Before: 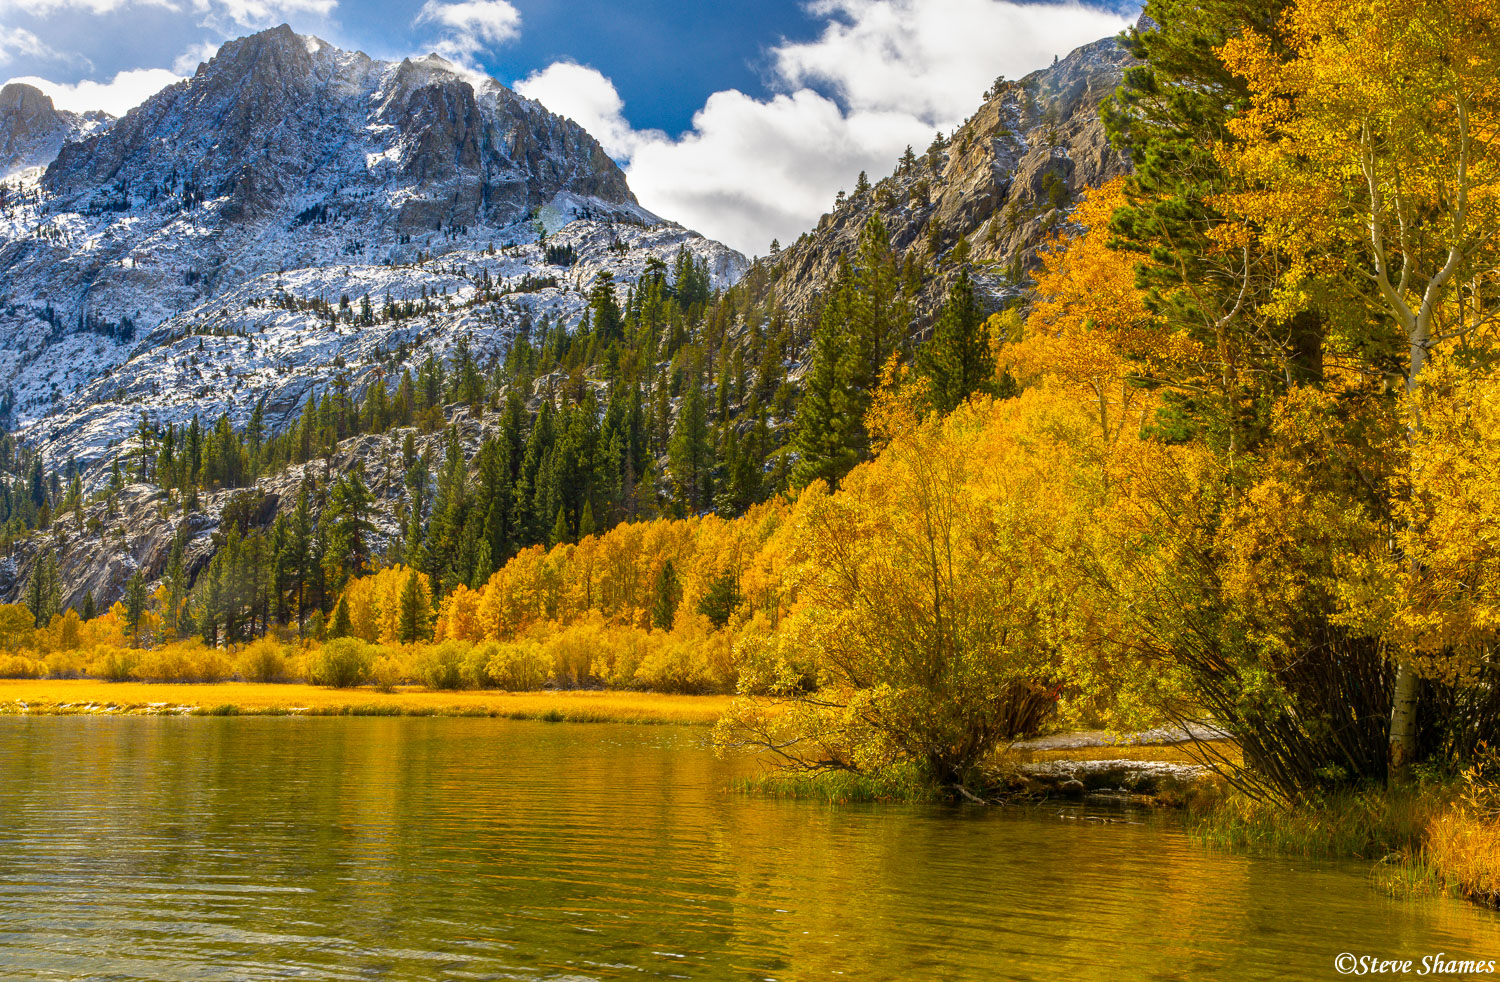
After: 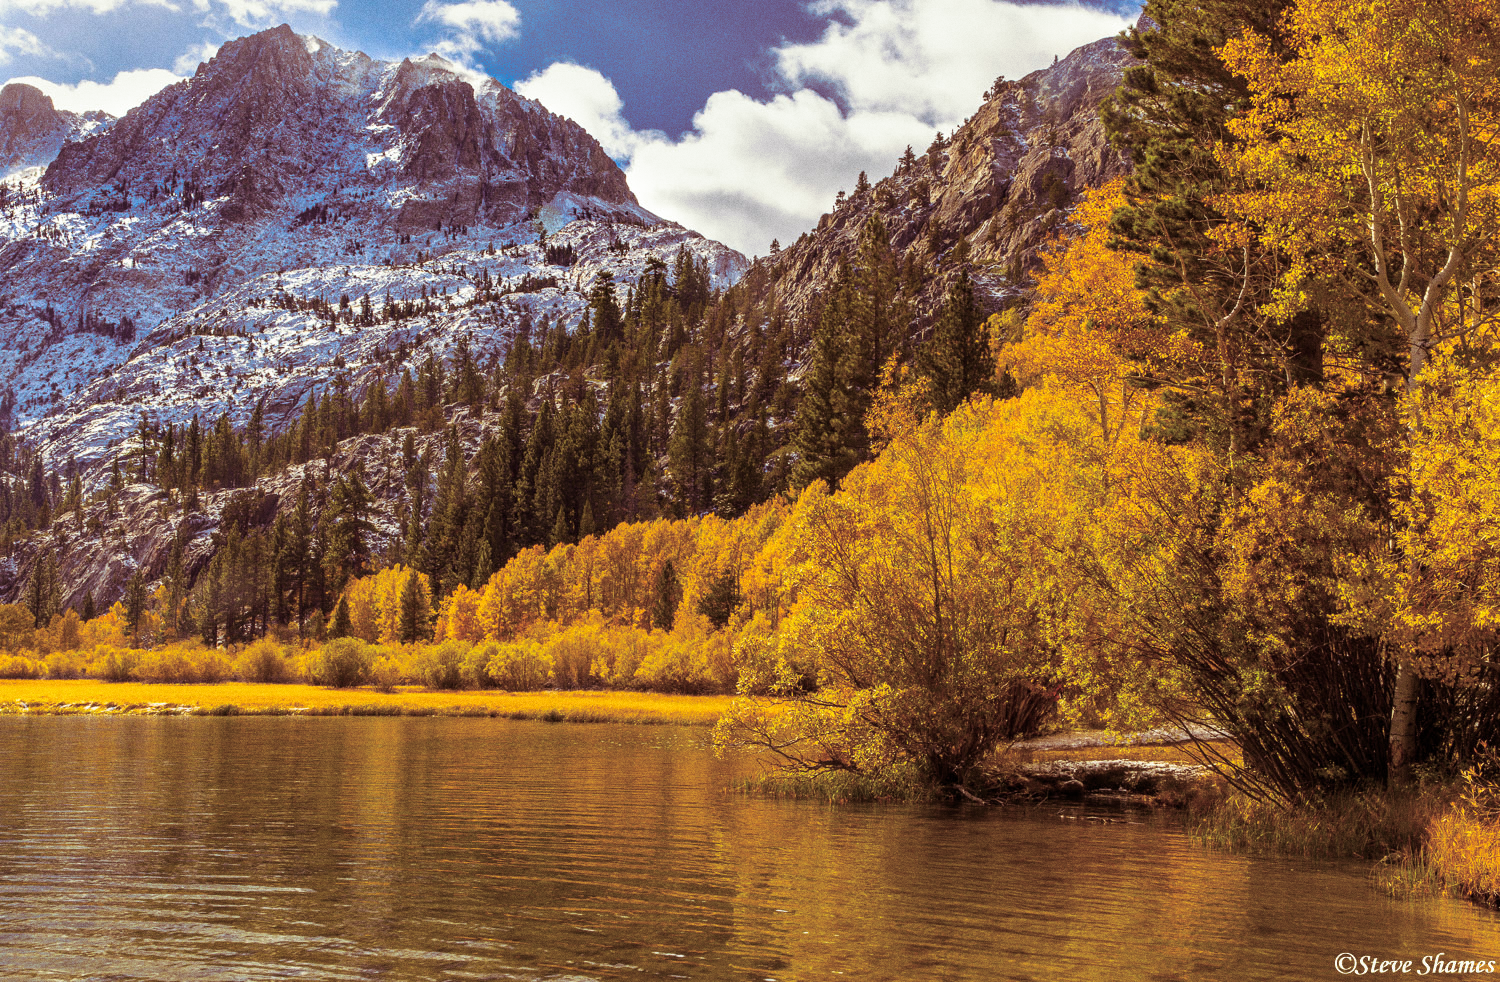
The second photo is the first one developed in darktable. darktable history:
split-toning: on, module defaults
grain: coarseness 0.47 ISO
